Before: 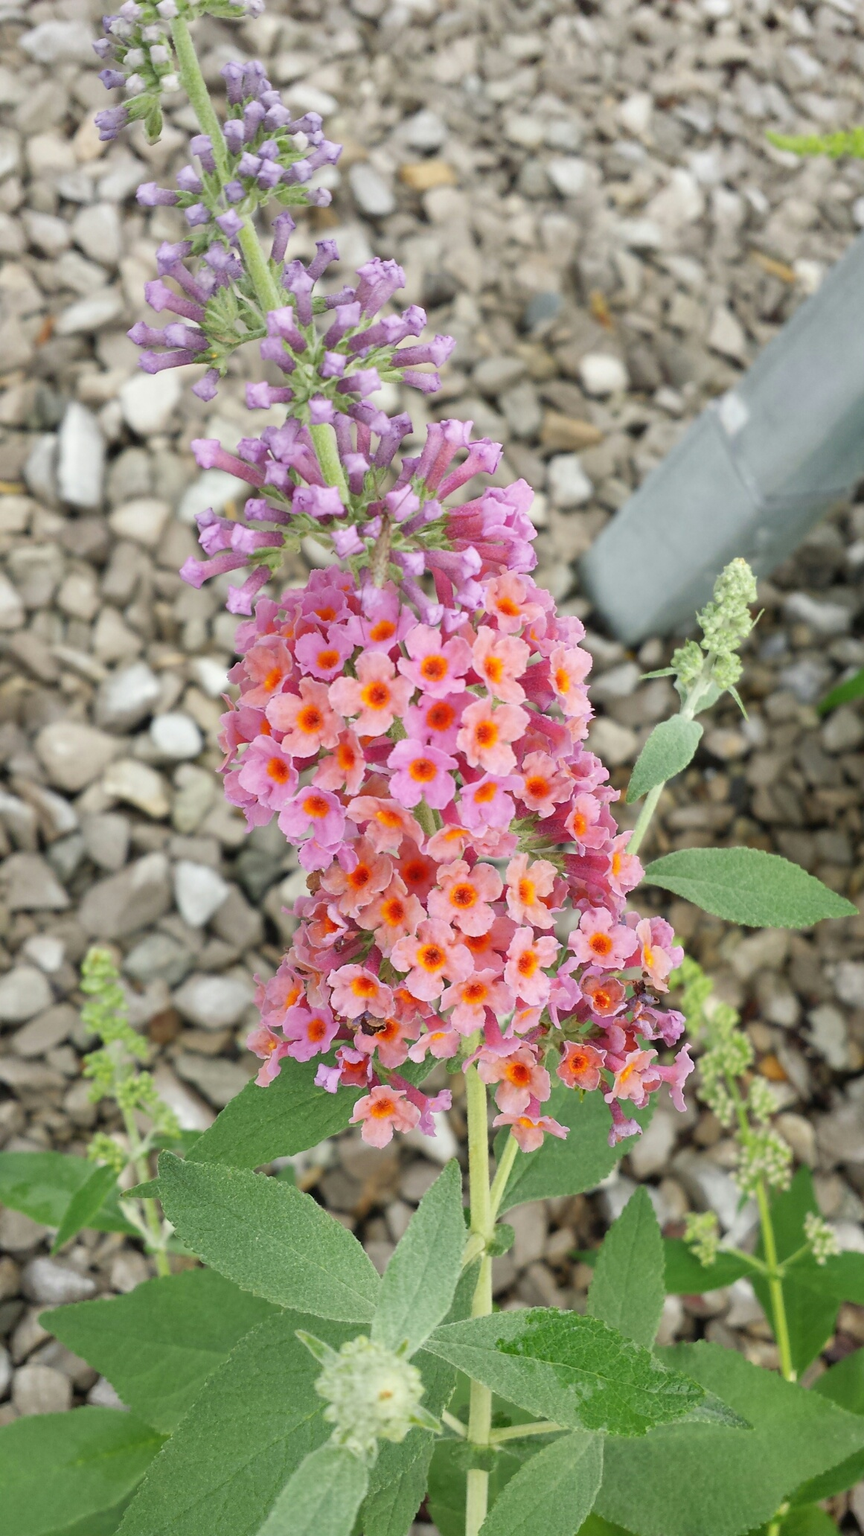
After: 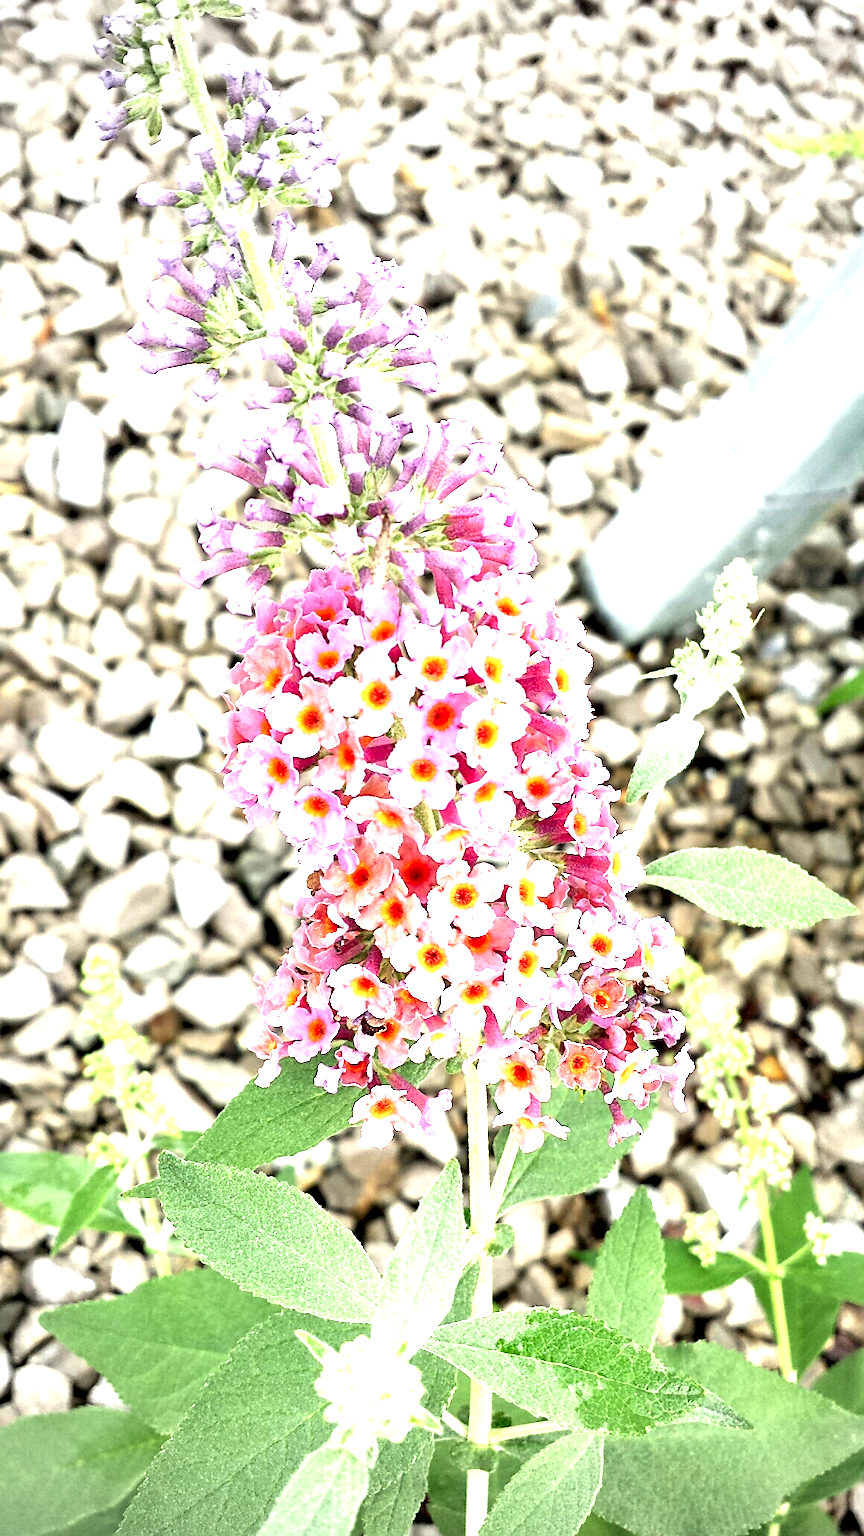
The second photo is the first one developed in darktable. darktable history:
vignetting: on, module defaults
sharpen: on, module defaults
exposure: black level correction 0, exposure 1.675 EV, compensate exposure bias true, compensate highlight preservation false
contrast equalizer: y [[0.601, 0.6, 0.598, 0.598, 0.6, 0.601], [0.5 ×6], [0.5 ×6], [0 ×6], [0 ×6]]
